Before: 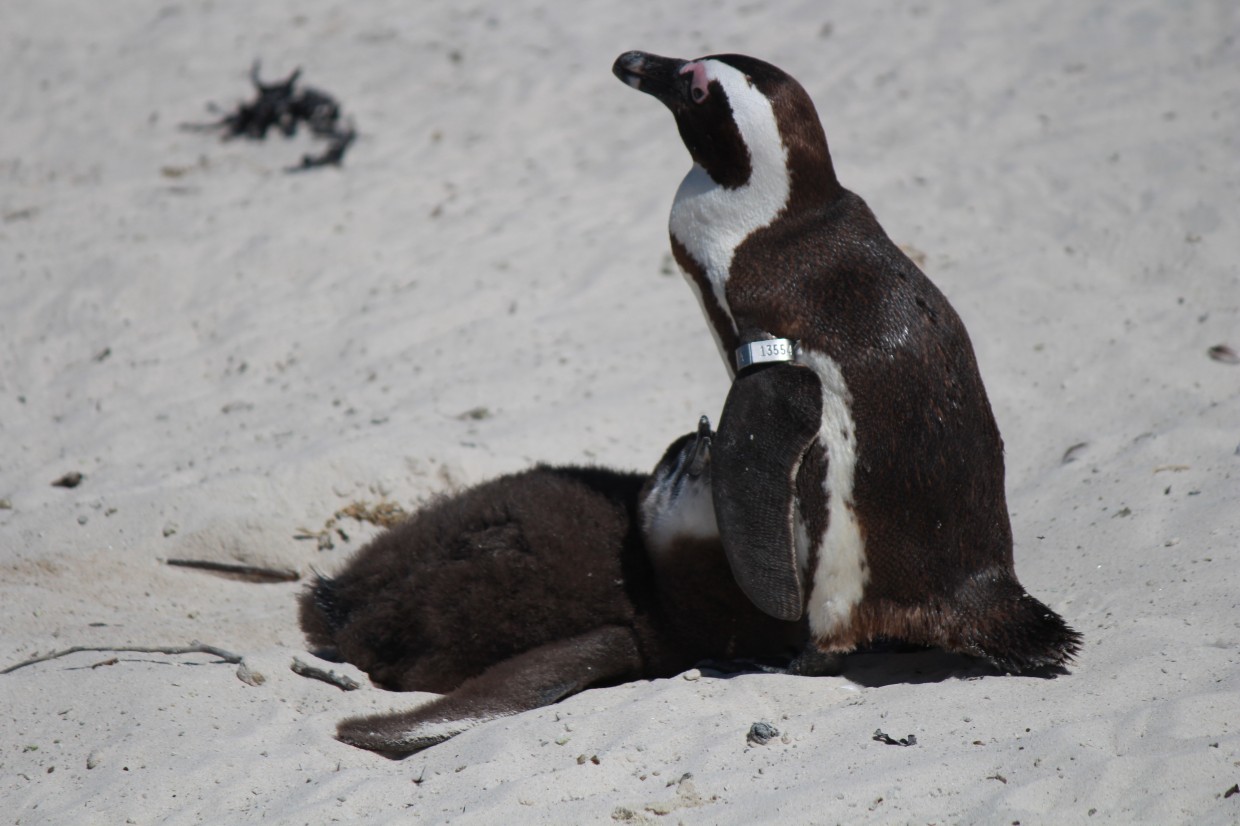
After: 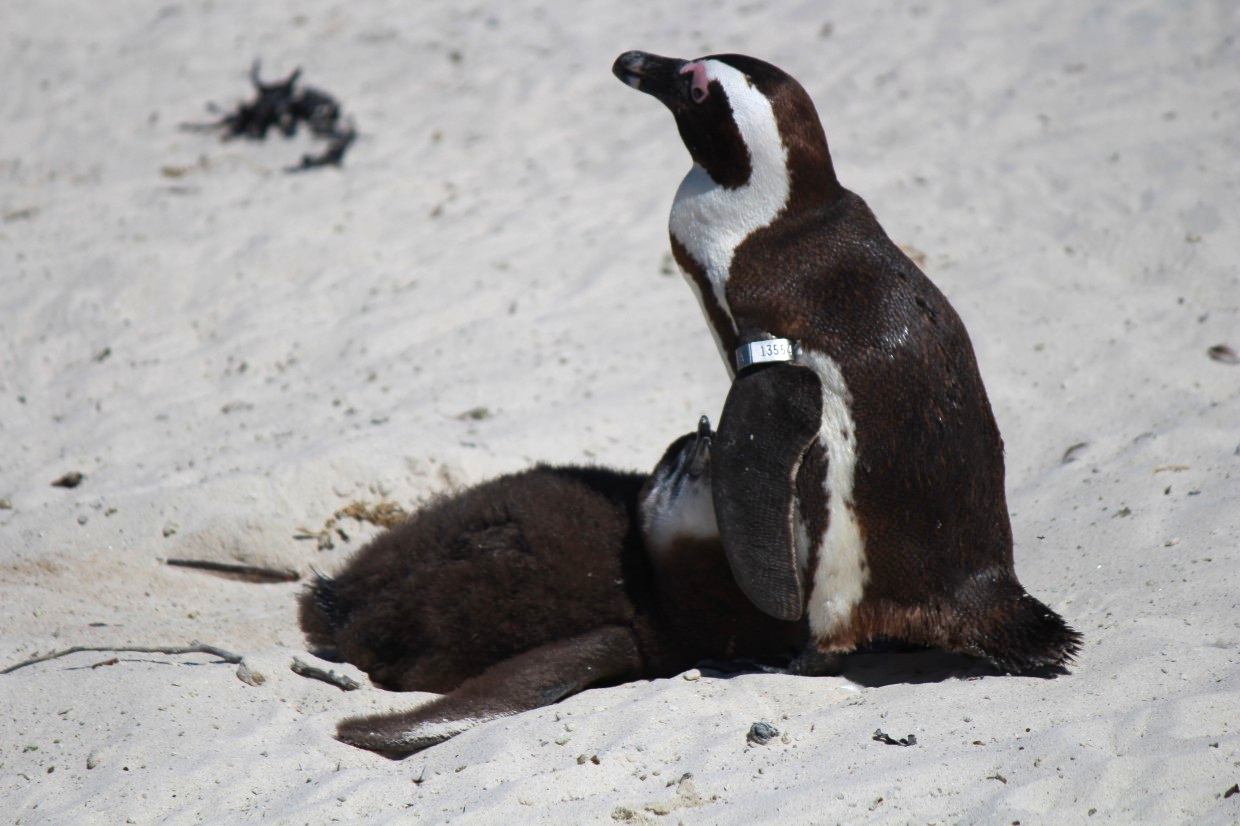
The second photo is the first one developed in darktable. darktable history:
color balance rgb: perceptual saturation grading › global saturation 19.582%, perceptual brilliance grading › highlights 11.788%, global vibrance 9.789%
